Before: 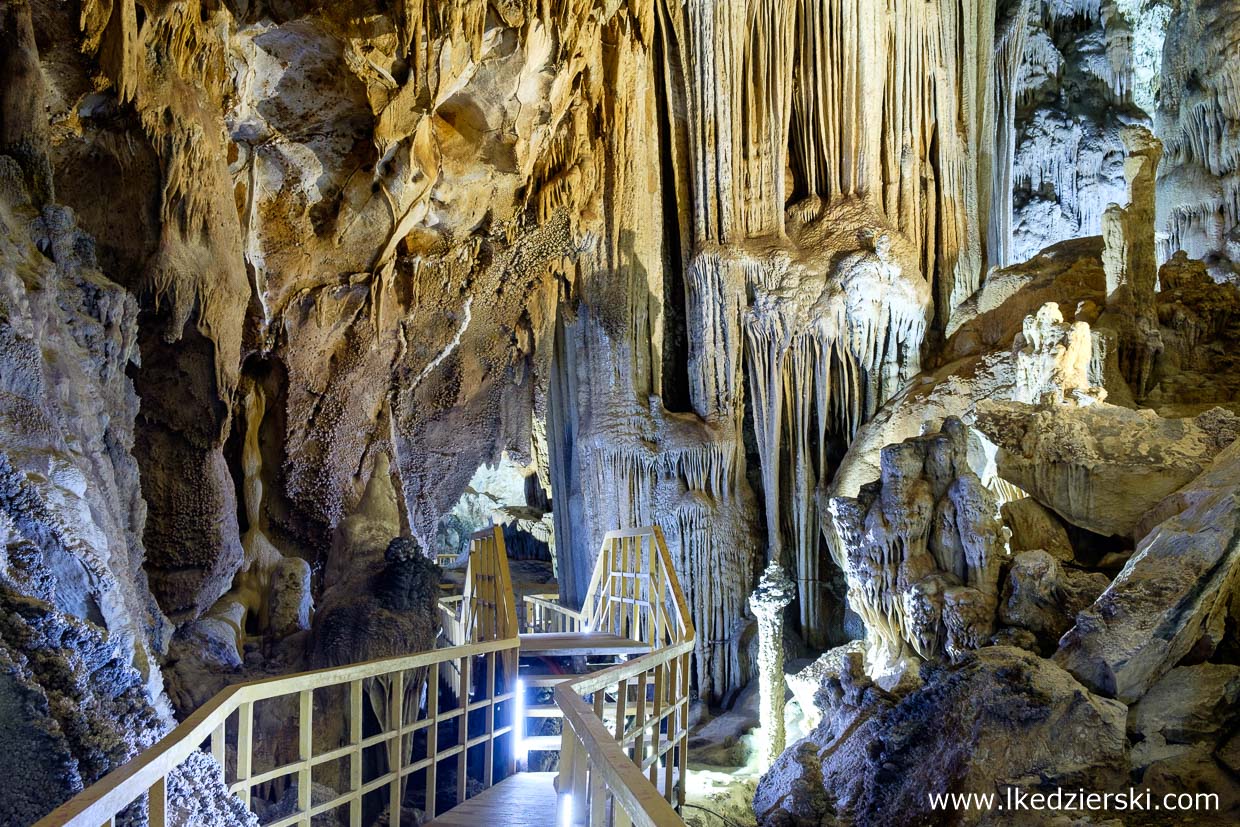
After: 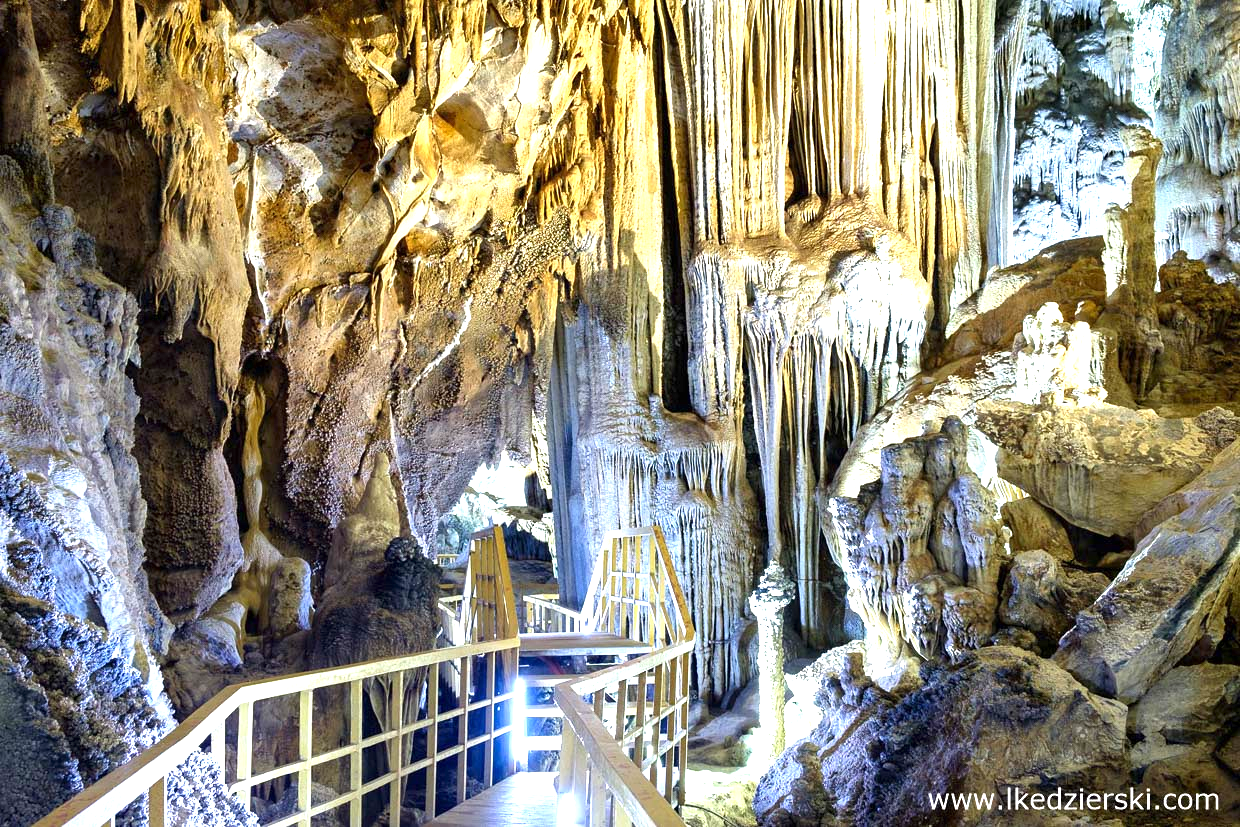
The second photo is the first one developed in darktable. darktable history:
exposure: exposure 1.139 EV, compensate highlight preservation false
